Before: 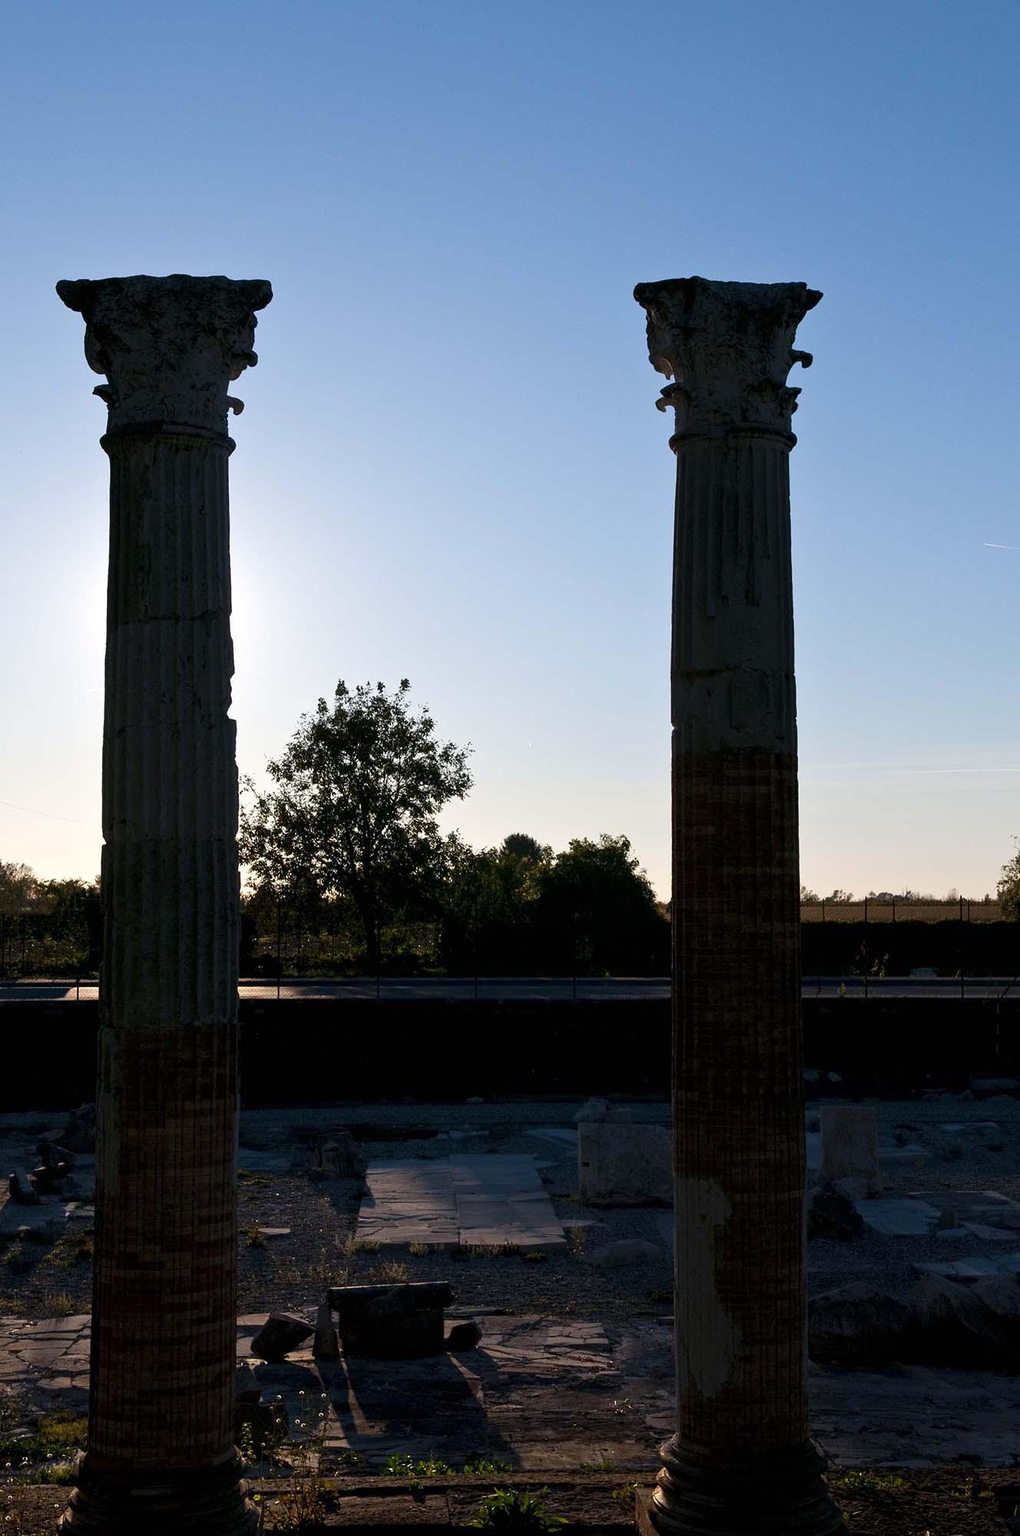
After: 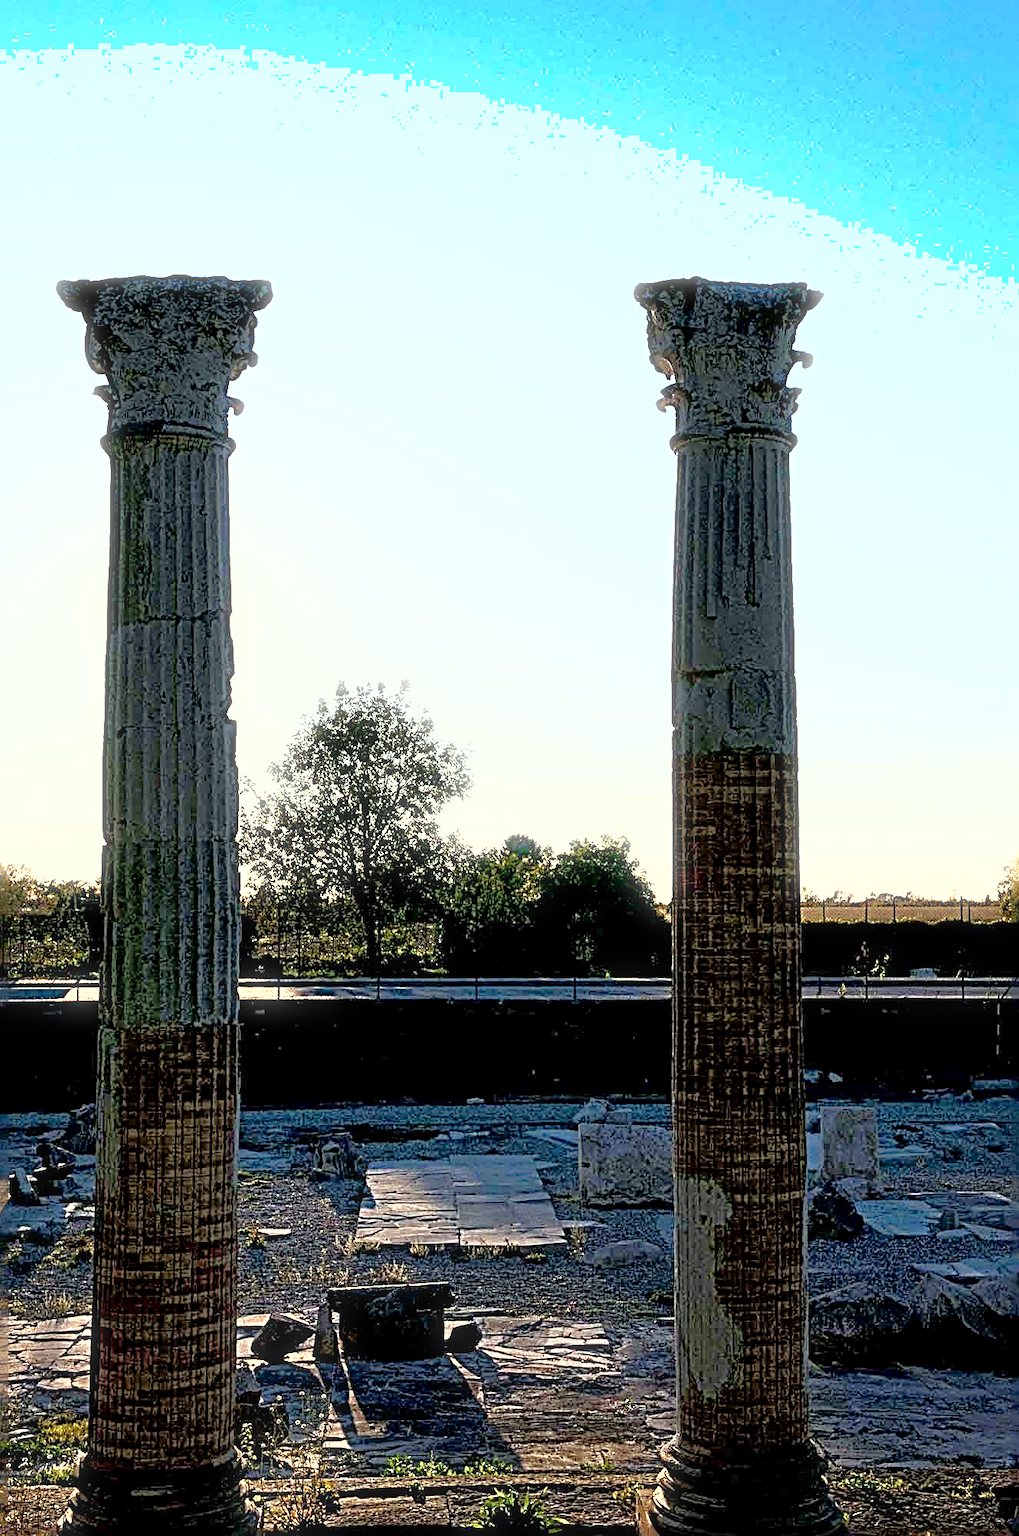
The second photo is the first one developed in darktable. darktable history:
exposure: black level correction 0.001, exposure 1.84 EV, compensate highlight preservation false
color correction: highlights a* -4.28, highlights b* 6.53
sharpen: radius 4.001, amount 2
shadows and highlights: on, module defaults
bloom: size 3%, threshold 100%, strength 0%
local contrast: mode bilateral grid, contrast 20, coarseness 50, detail 120%, midtone range 0.2
tone curve: curves: ch0 [(0, 0) (0.003, 0.012) (0.011, 0.015) (0.025, 0.027) (0.044, 0.045) (0.069, 0.064) (0.1, 0.093) (0.136, 0.133) (0.177, 0.177) (0.224, 0.221) (0.277, 0.272) (0.335, 0.342) (0.399, 0.398) (0.468, 0.462) (0.543, 0.547) (0.623, 0.624) (0.709, 0.711) (0.801, 0.792) (0.898, 0.889) (1, 1)], preserve colors none
